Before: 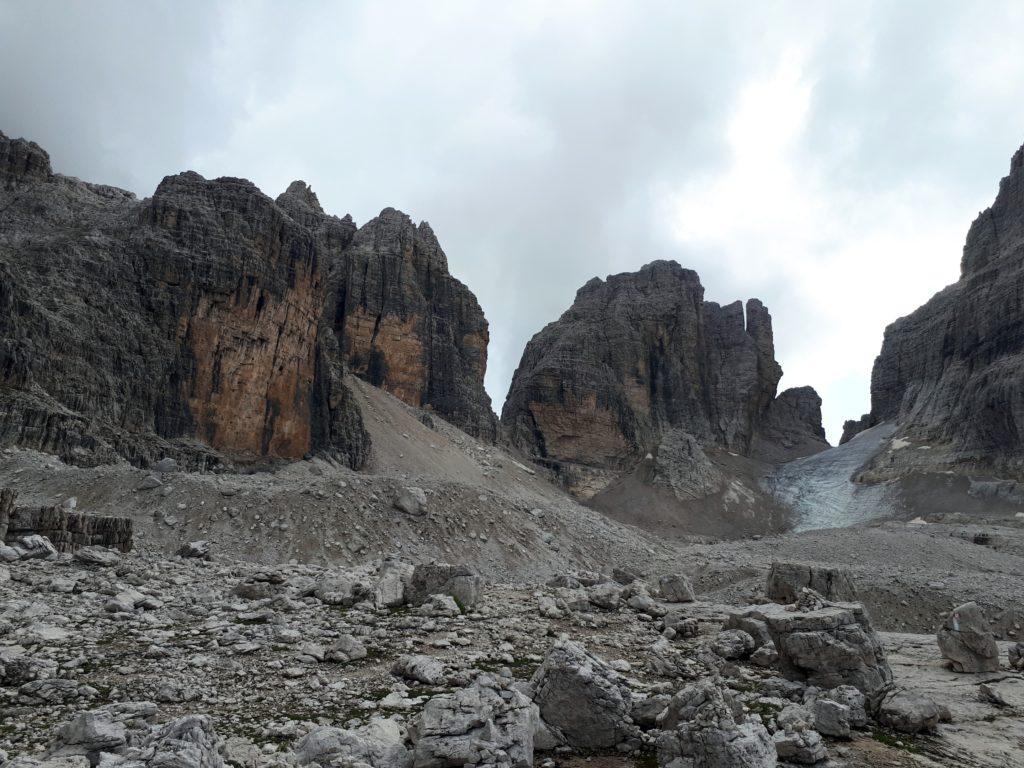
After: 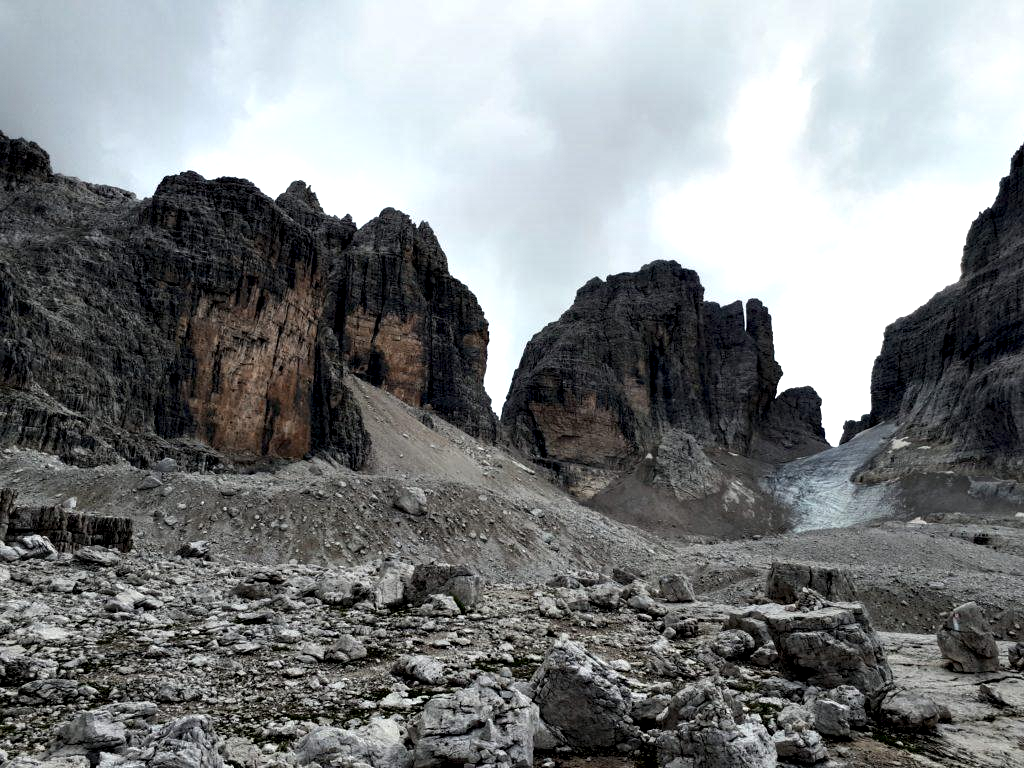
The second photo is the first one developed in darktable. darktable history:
contrast equalizer: octaves 7, y [[0.609, 0.611, 0.615, 0.613, 0.607, 0.603], [0.504, 0.498, 0.496, 0.499, 0.506, 0.516], [0 ×6], [0 ×6], [0 ×6]]
